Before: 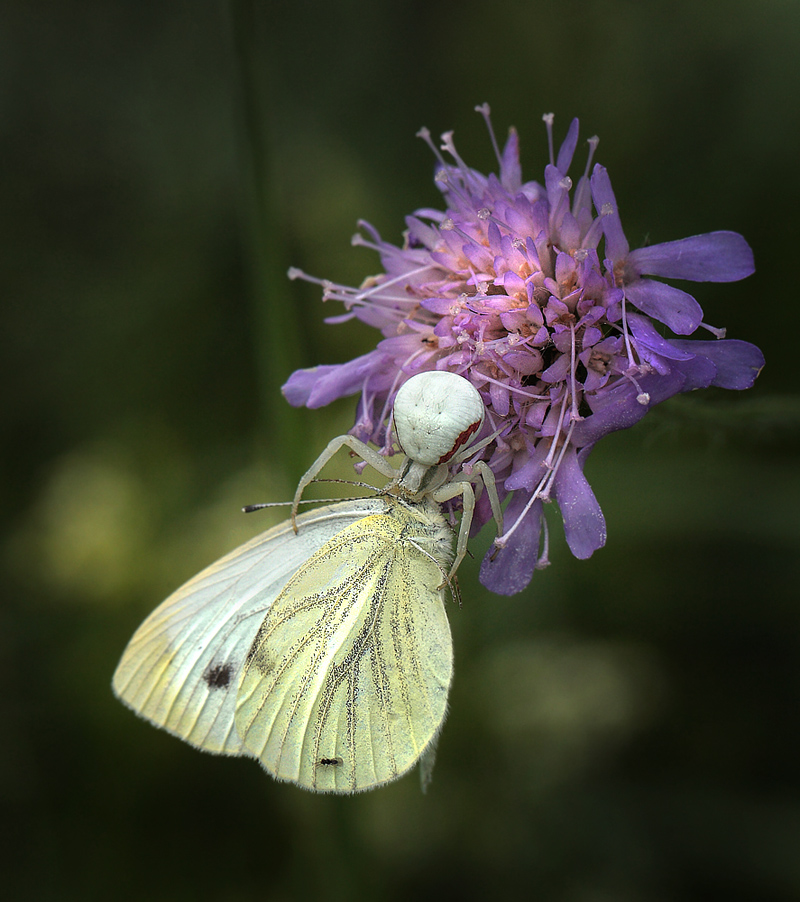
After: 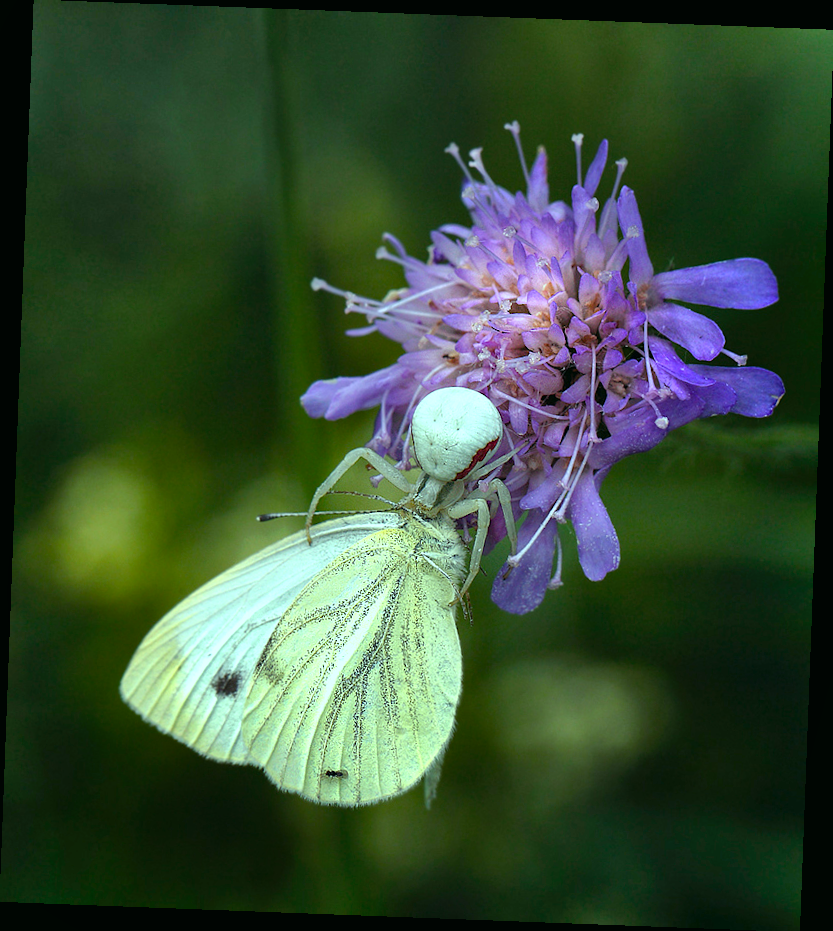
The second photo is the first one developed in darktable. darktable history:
color balance: mode lift, gamma, gain (sRGB), lift [0.997, 0.979, 1.021, 1.011], gamma [1, 1.084, 0.916, 0.998], gain [1, 0.87, 1.13, 1.101], contrast 4.55%, contrast fulcrum 38.24%, output saturation 104.09%
color balance rgb: perceptual saturation grading › global saturation 20%, perceptual saturation grading › highlights -25%, perceptual saturation grading › shadows 50%
shadows and highlights: soften with gaussian
rotate and perspective: rotation 2.17°, automatic cropping off
